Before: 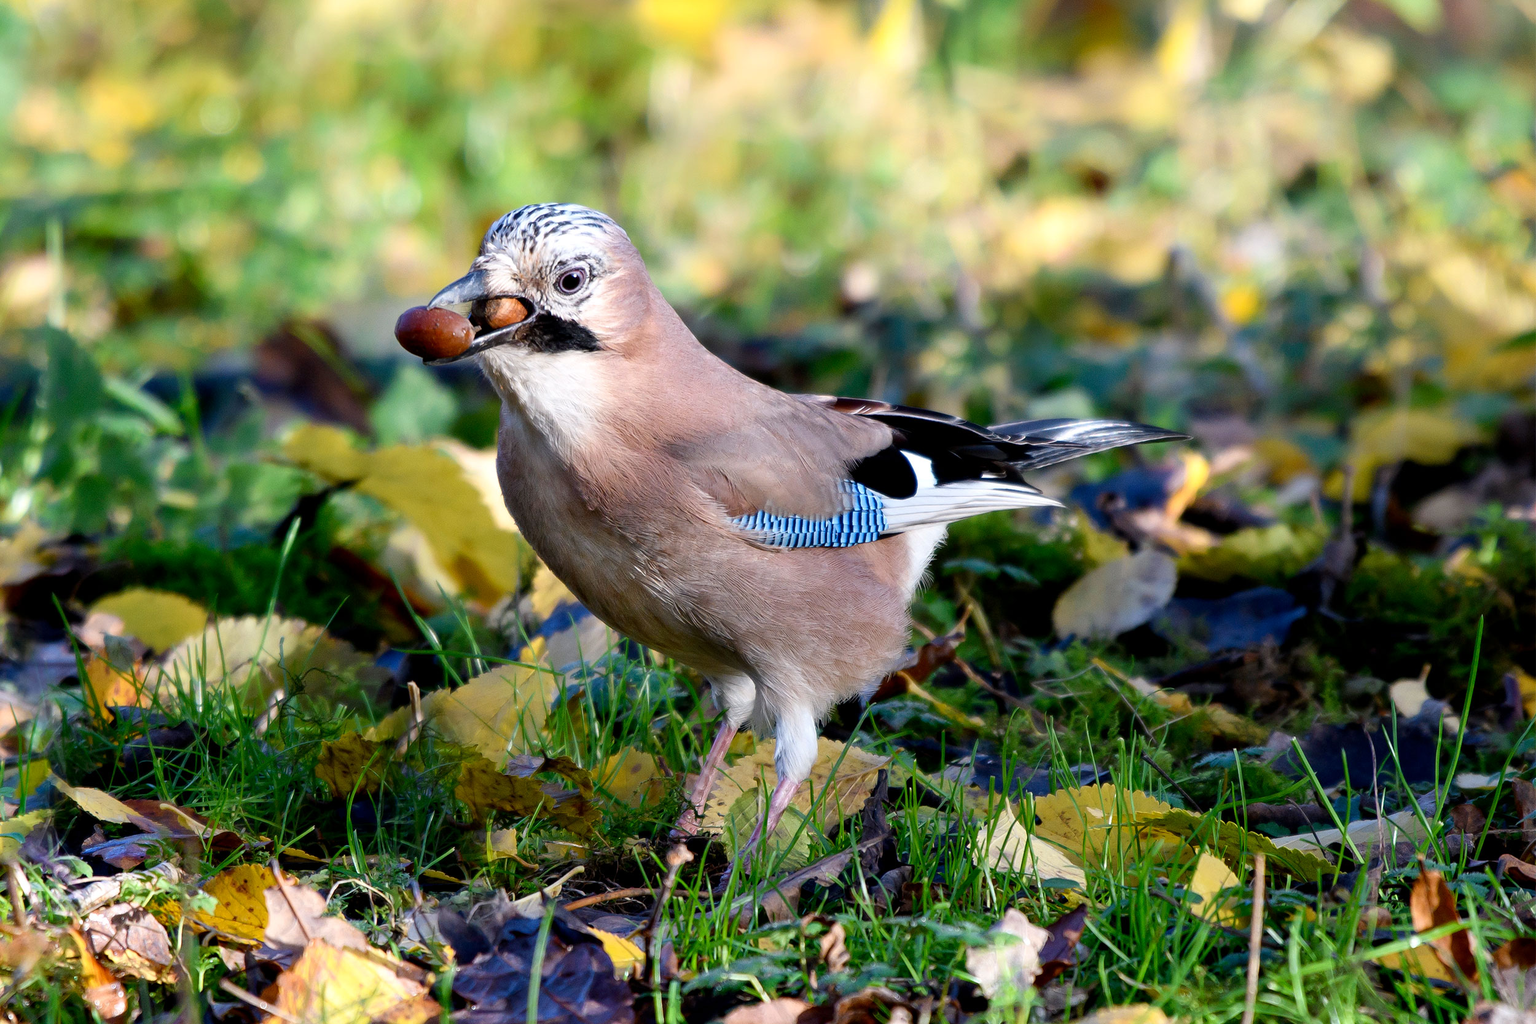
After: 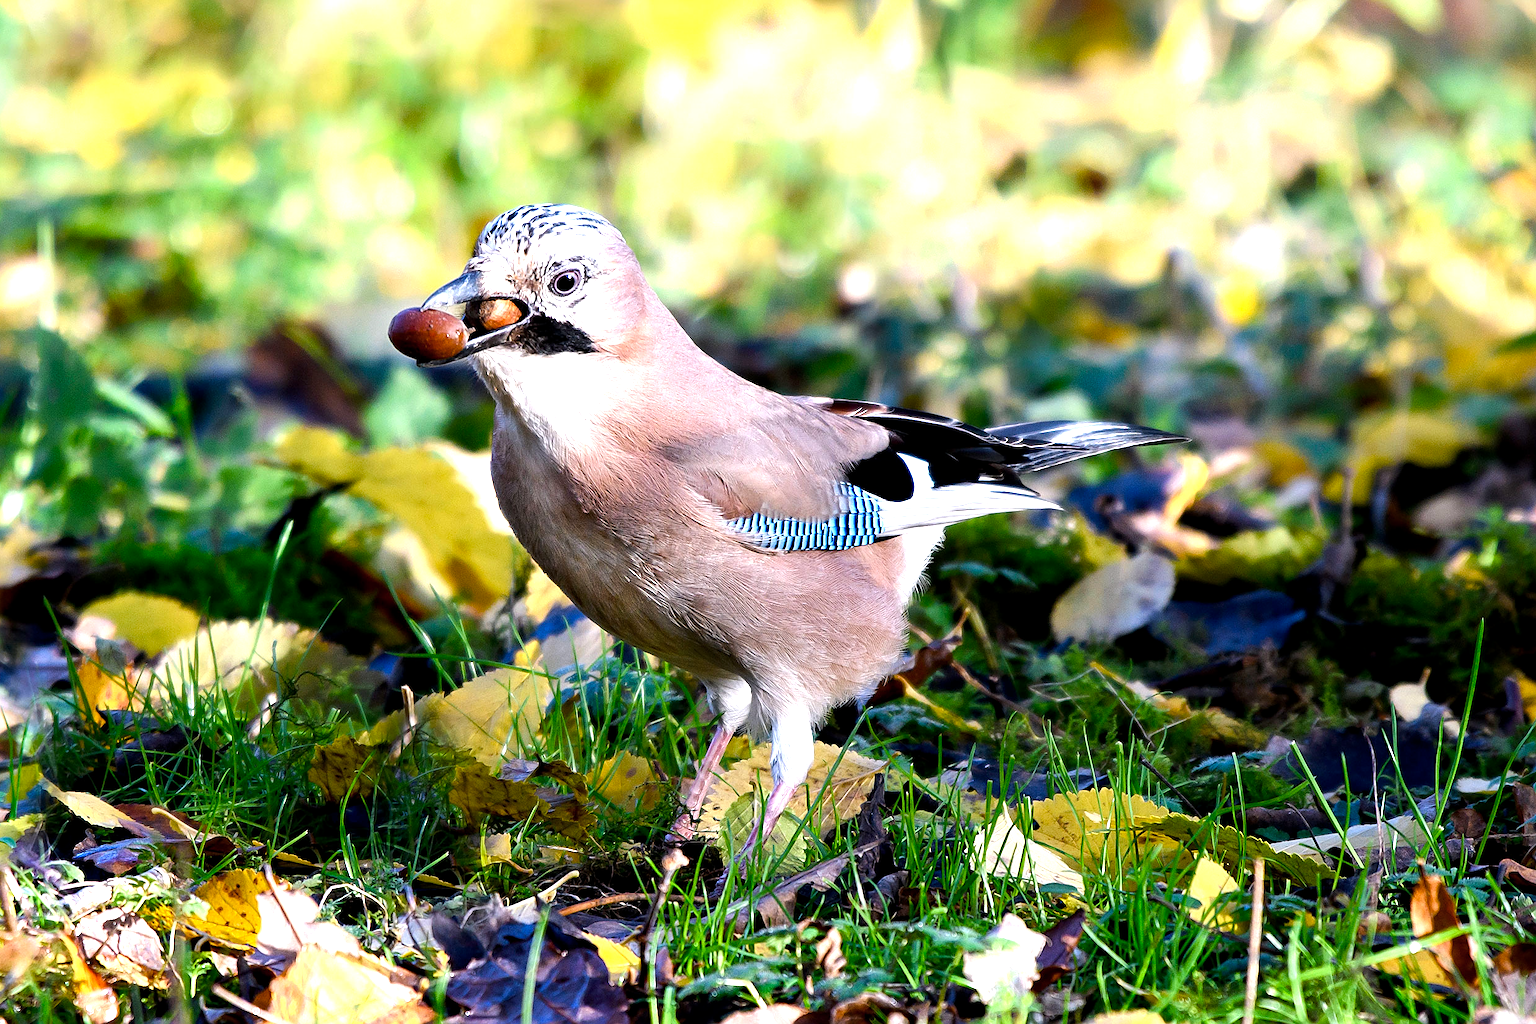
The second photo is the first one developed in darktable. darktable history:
white balance: red 1.009, blue 1.027
exposure: black level correction 0.001, exposure 0.5 EV, compensate exposure bias true, compensate highlight preservation false
tone equalizer: -8 EV -0.417 EV, -7 EV -0.389 EV, -6 EV -0.333 EV, -5 EV -0.222 EV, -3 EV 0.222 EV, -2 EV 0.333 EV, -1 EV 0.389 EV, +0 EV 0.417 EV, edges refinement/feathering 500, mask exposure compensation -1.57 EV, preserve details no
sharpen: on, module defaults
crop and rotate: left 0.614%, top 0.179%, bottom 0.309%
color balance rgb: shadows fall-off 101%, linear chroma grading › mid-tones 7.63%, perceptual saturation grading › mid-tones 11.68%, mask middle-gray fulcrum 22.45%, global vibrance 10.11%, saturation formula JzAzBz (2021)
